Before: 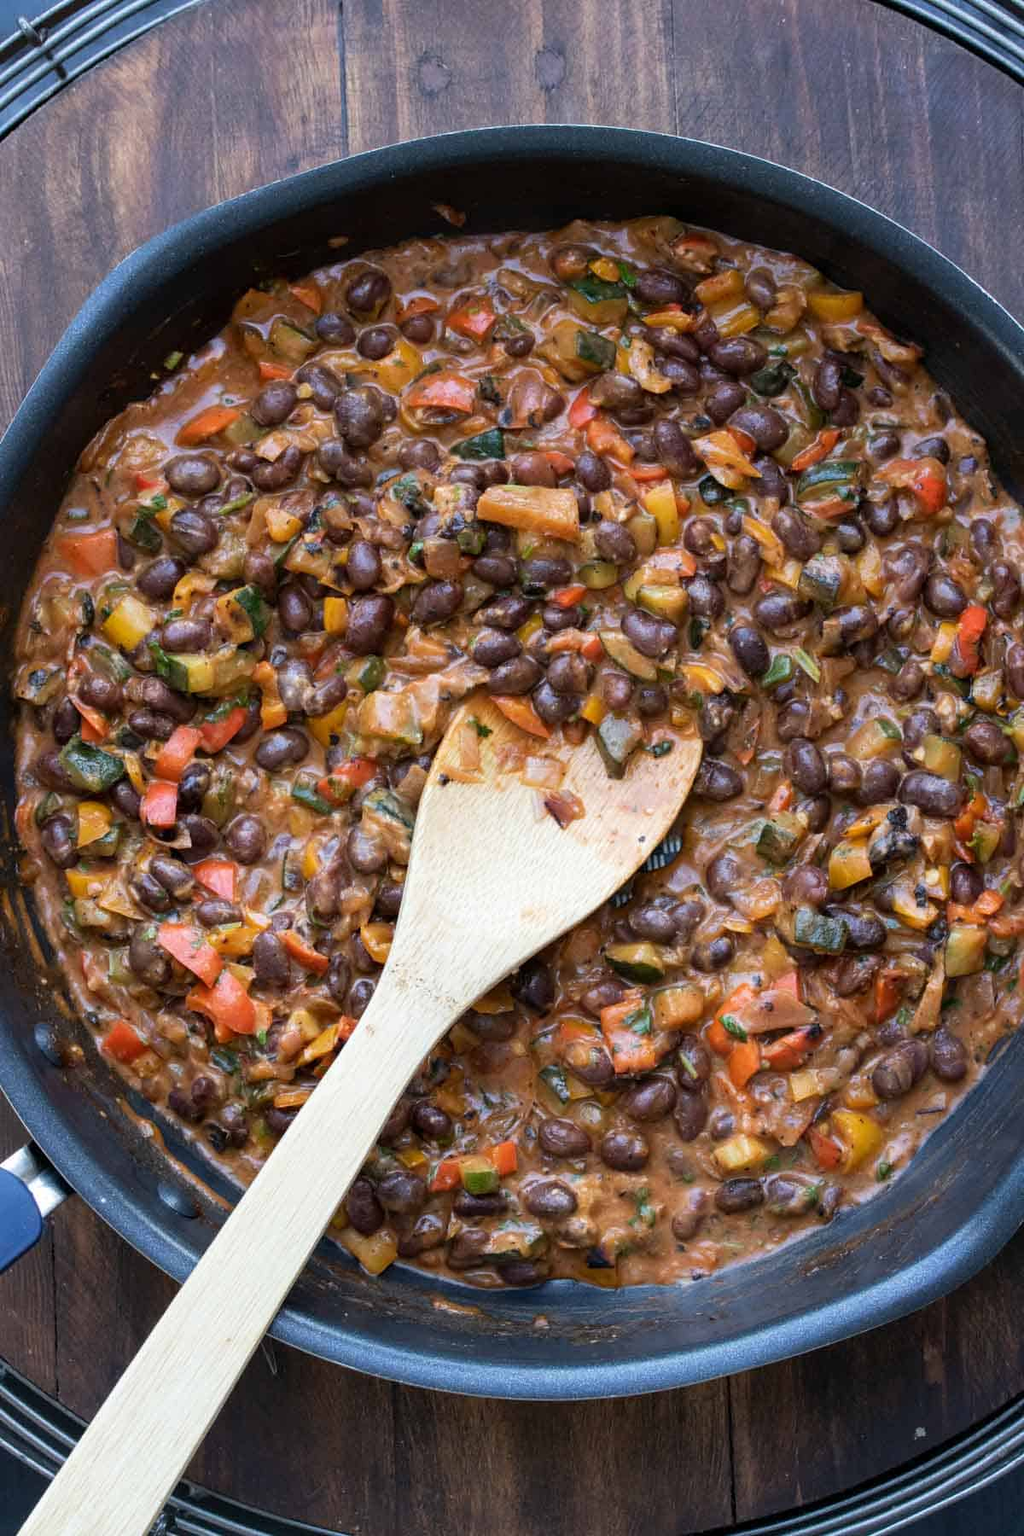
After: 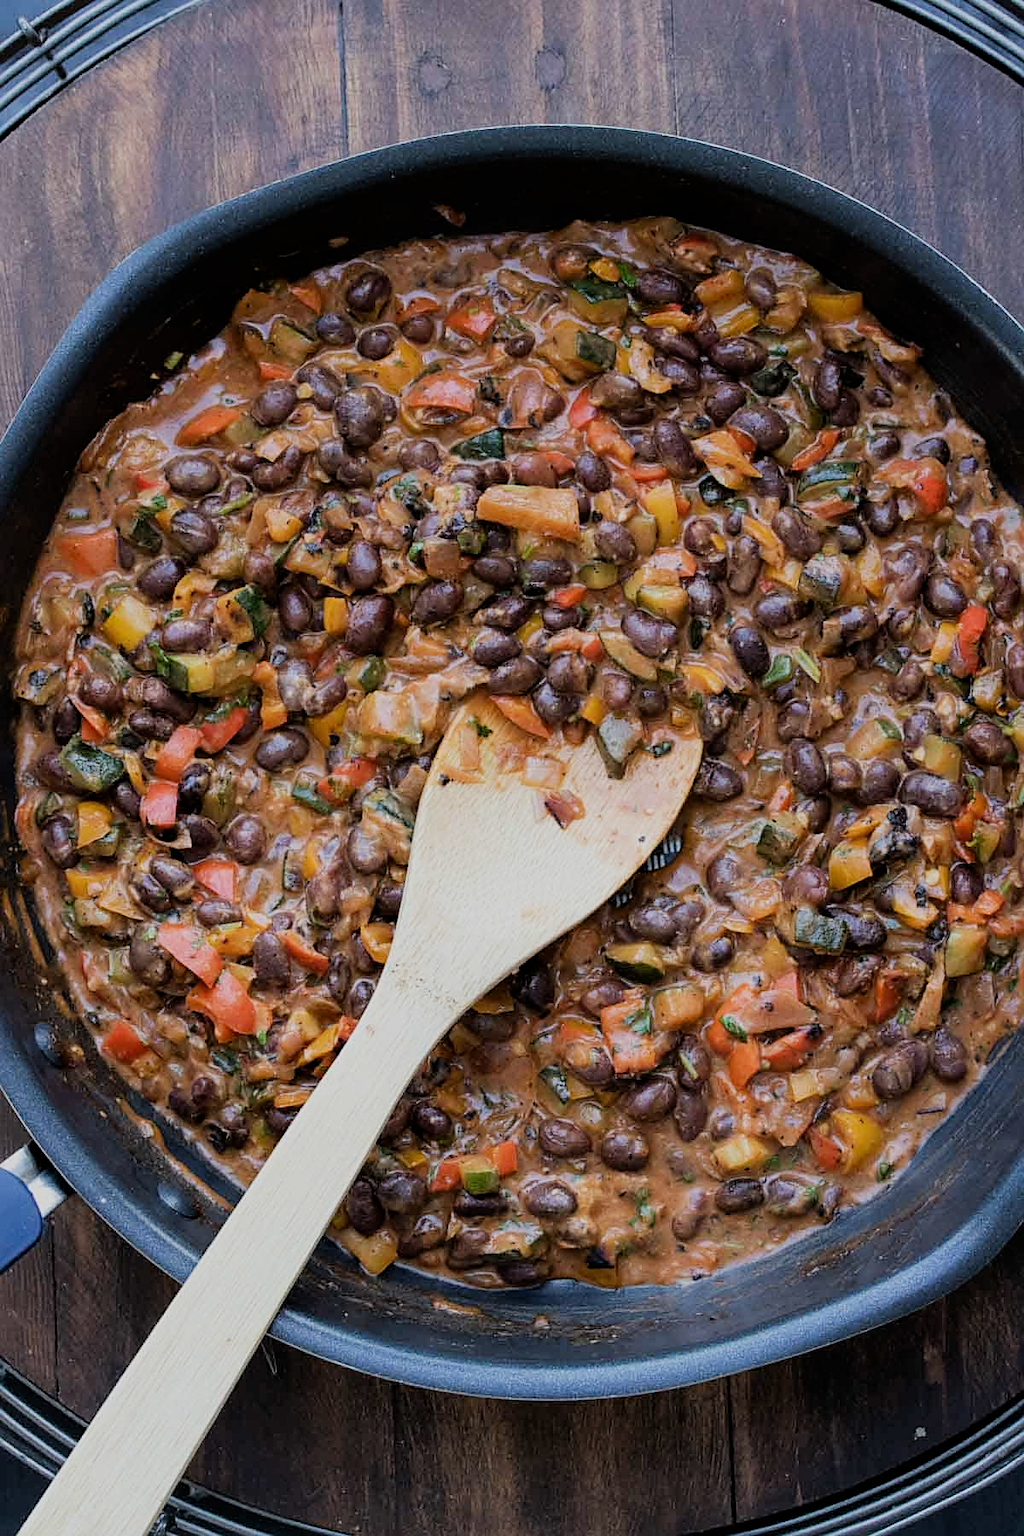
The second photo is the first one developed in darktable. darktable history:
filmic rgb: black relative exposure -7.65 EV, white relative exposure 4.56 EV, hardness 3.61, contrast 0.987
sharpen: on, module defaults
